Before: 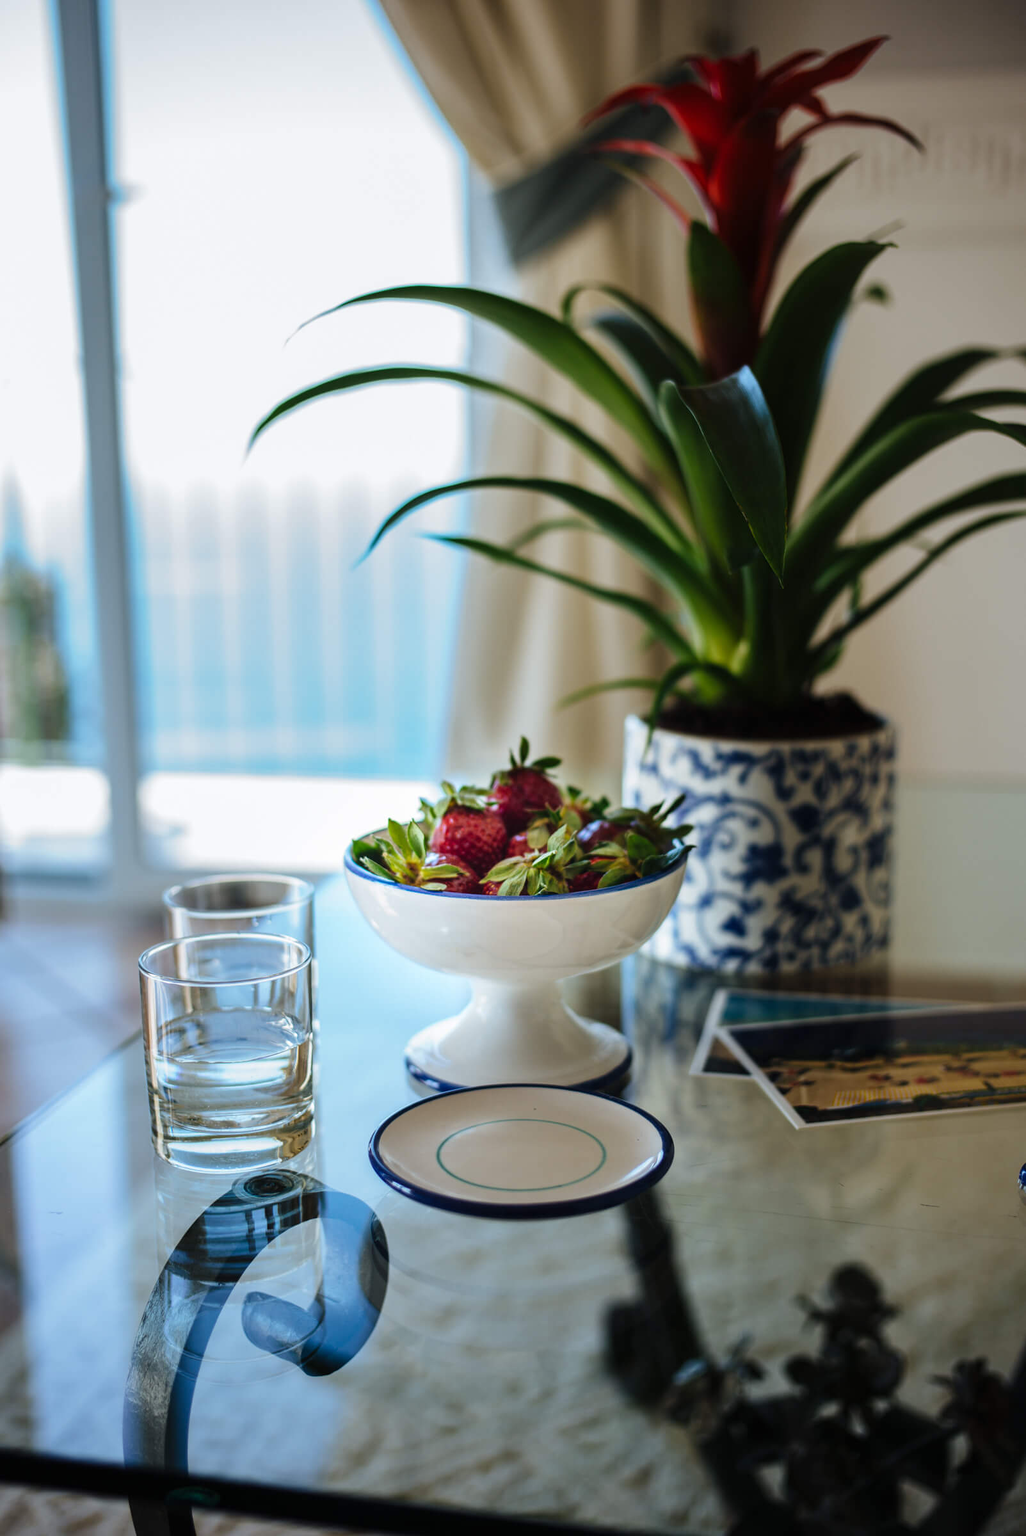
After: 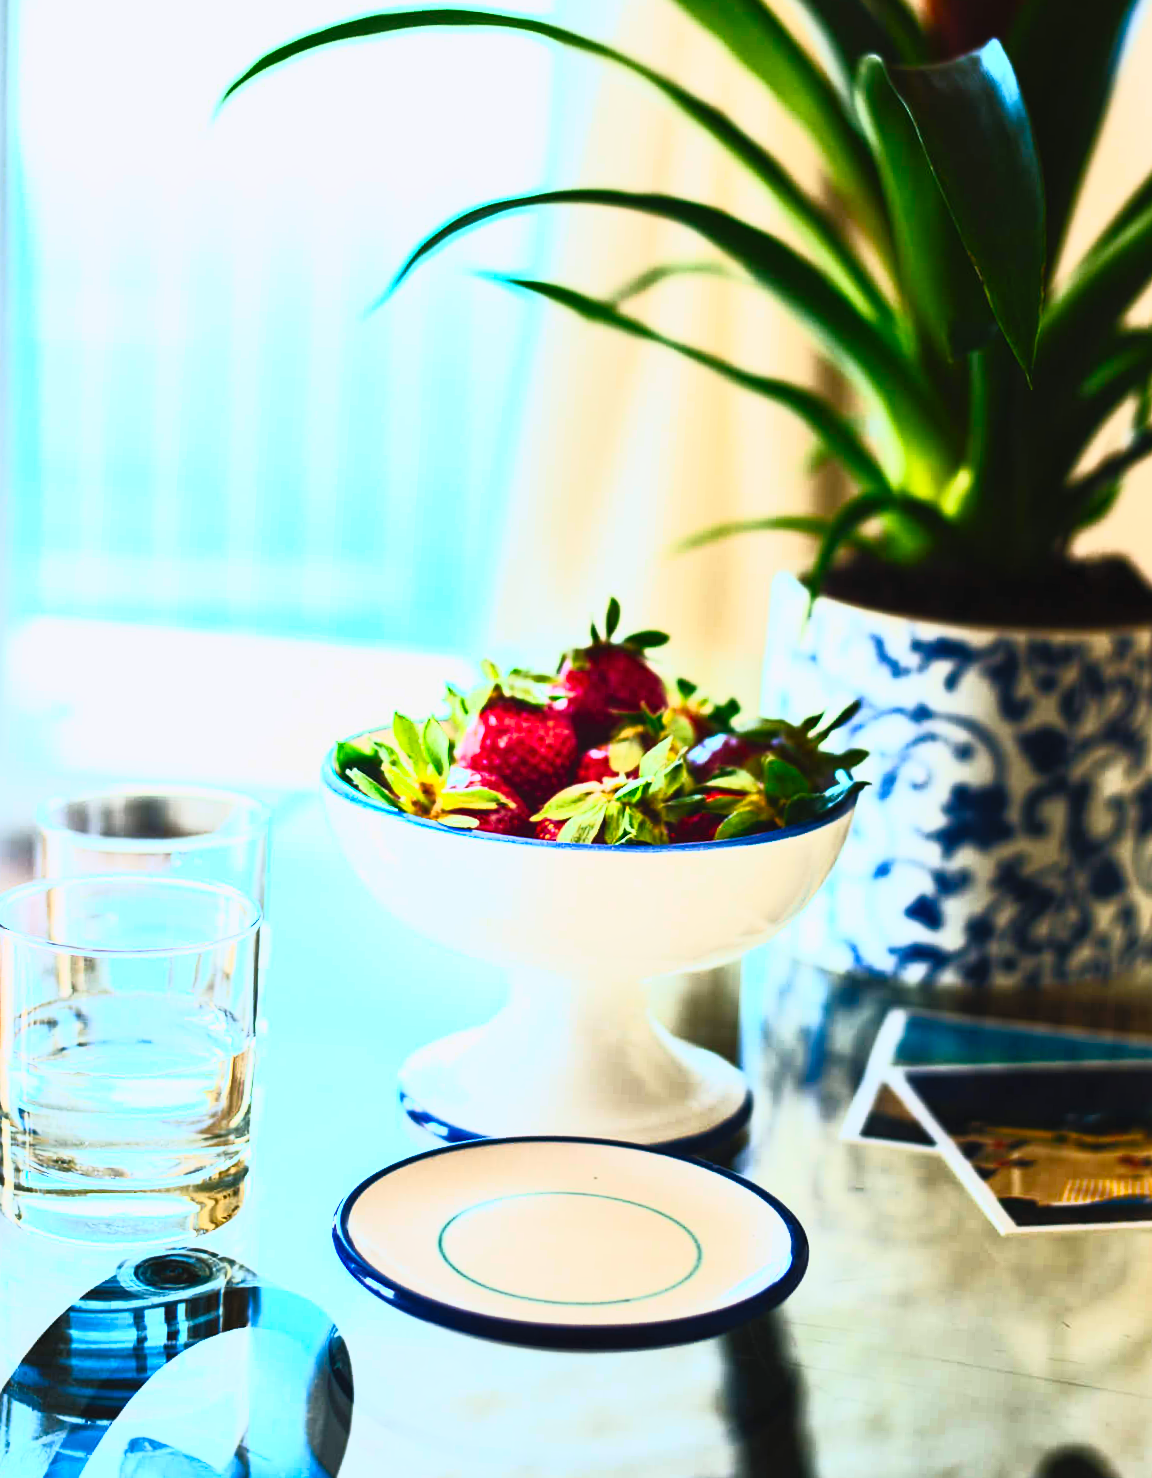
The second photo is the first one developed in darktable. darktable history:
contrast brightness saturation: contrast 0.811, brightness 0.588, saturation 0.597
tone curve: curves: ch0 [(0, 0.005) (0.103, 0.097) (0.18, 0.22) (0.378, 0.482) (0.504, 0.631) (0.663, 0.801) (0.834, 0.914) (1, 0.971)]; ch1 [(0, 0) (0.172, 0.123) (0.324, 0.253) (0.396, 0.388) (0.478, 0.461) (0.499, 0.498) (0.545, 0.587) (0.604, 0.692) (0.704, 0.818) (1, 1)]; ch2 [(0, 0) (0.411, 0.424) (0.496, 0.5) (0.521, 0.537) (0.555, 0.585) (0.628, 0.703) (1, 1)], color space Lab, linked channels, preserve colors none
crop and rotate: angle -3.46°, left 9.727%, top 20.823%, right 11.99%, bottom 12.101%
tone equalizer: on, module defaults
